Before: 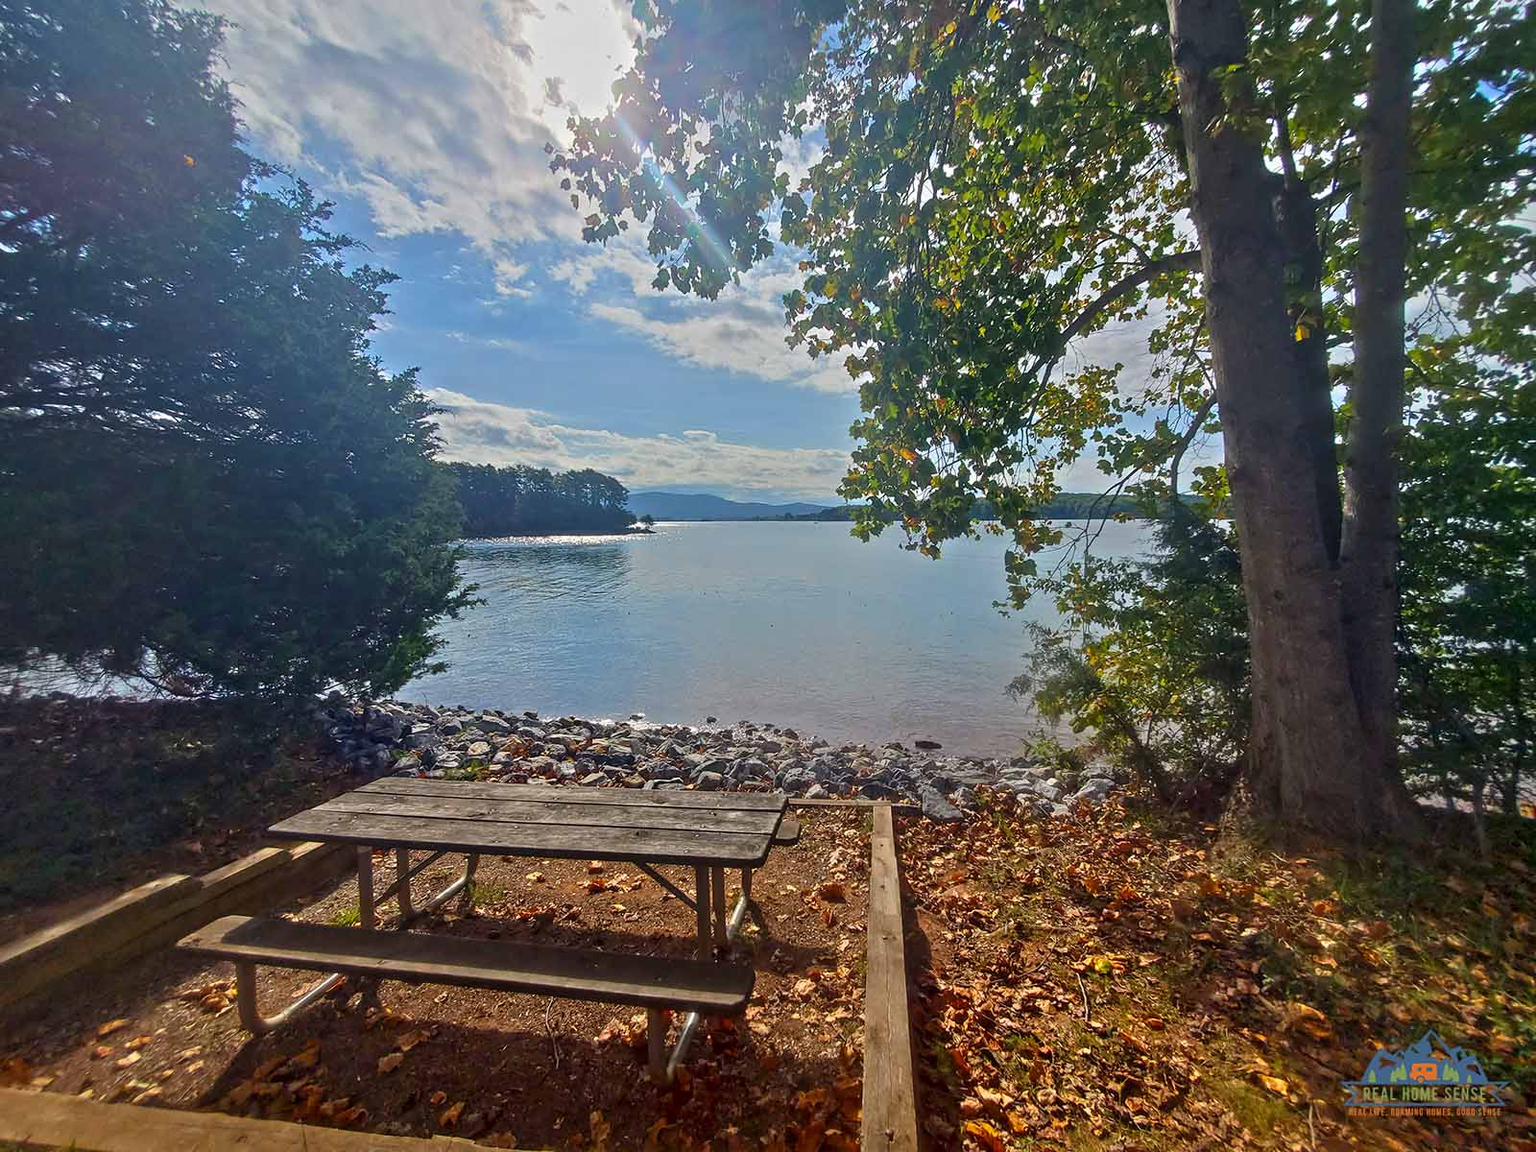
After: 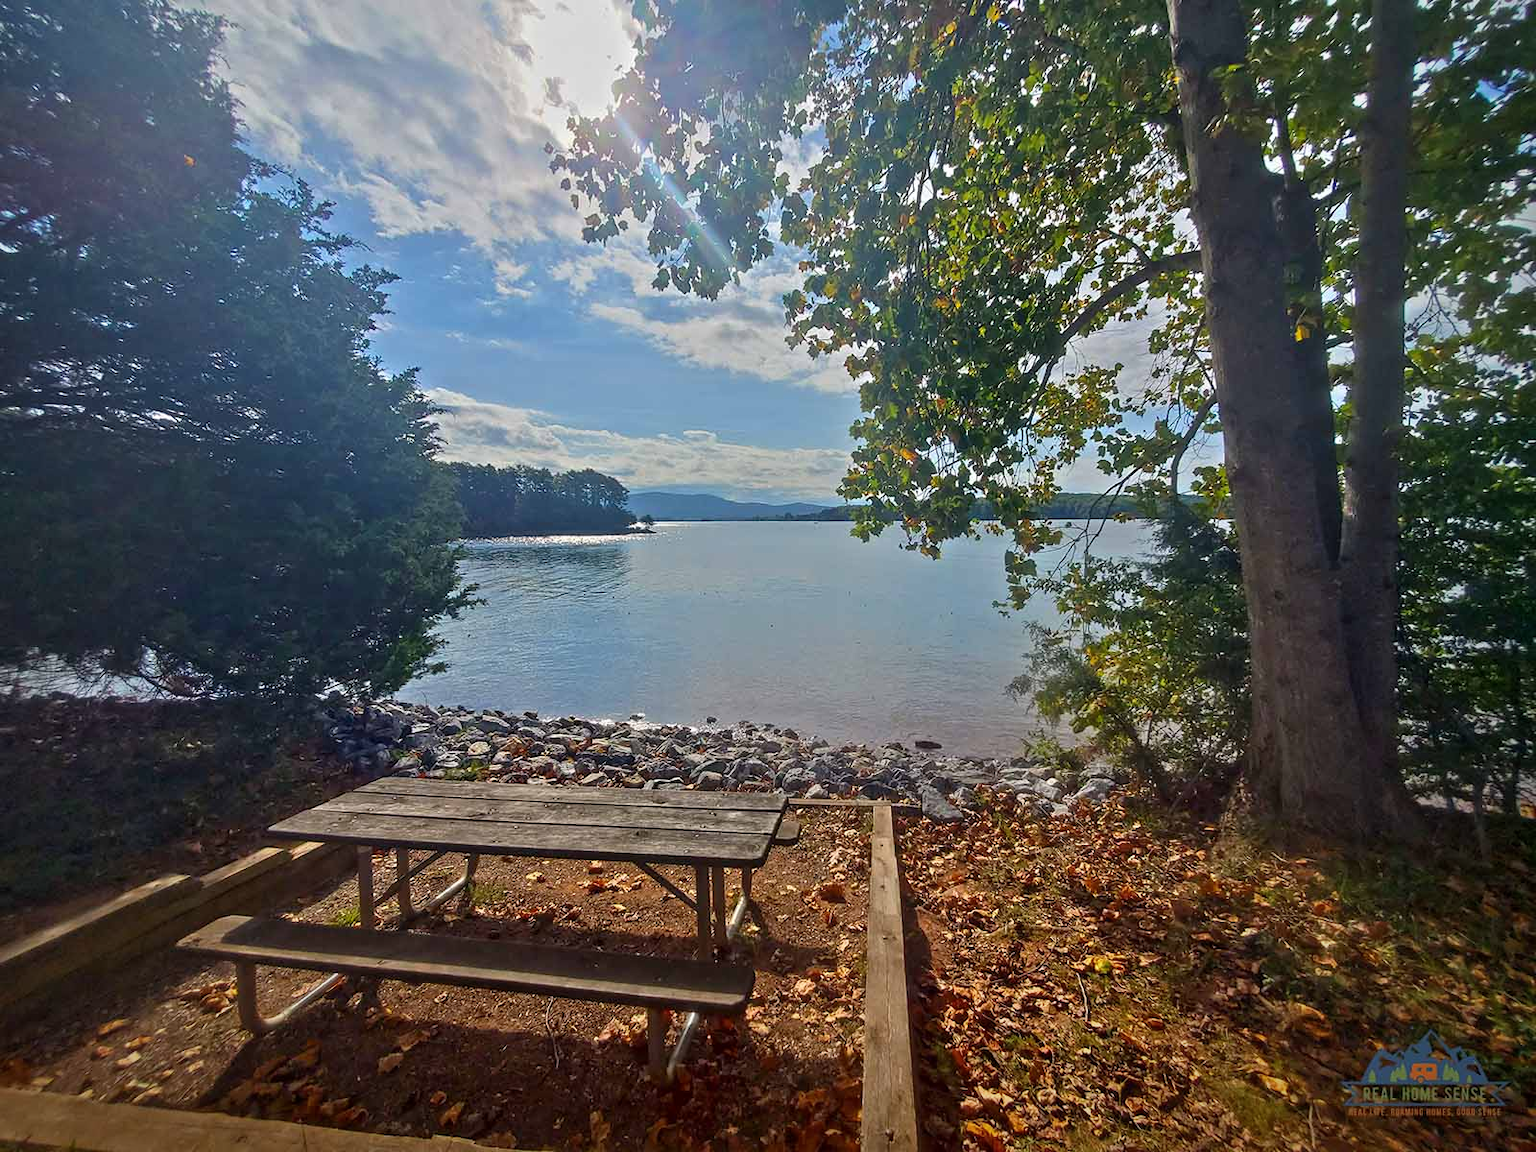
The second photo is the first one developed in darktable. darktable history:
vignetting: saturation -0.03, center (-0.053, -0.356)
